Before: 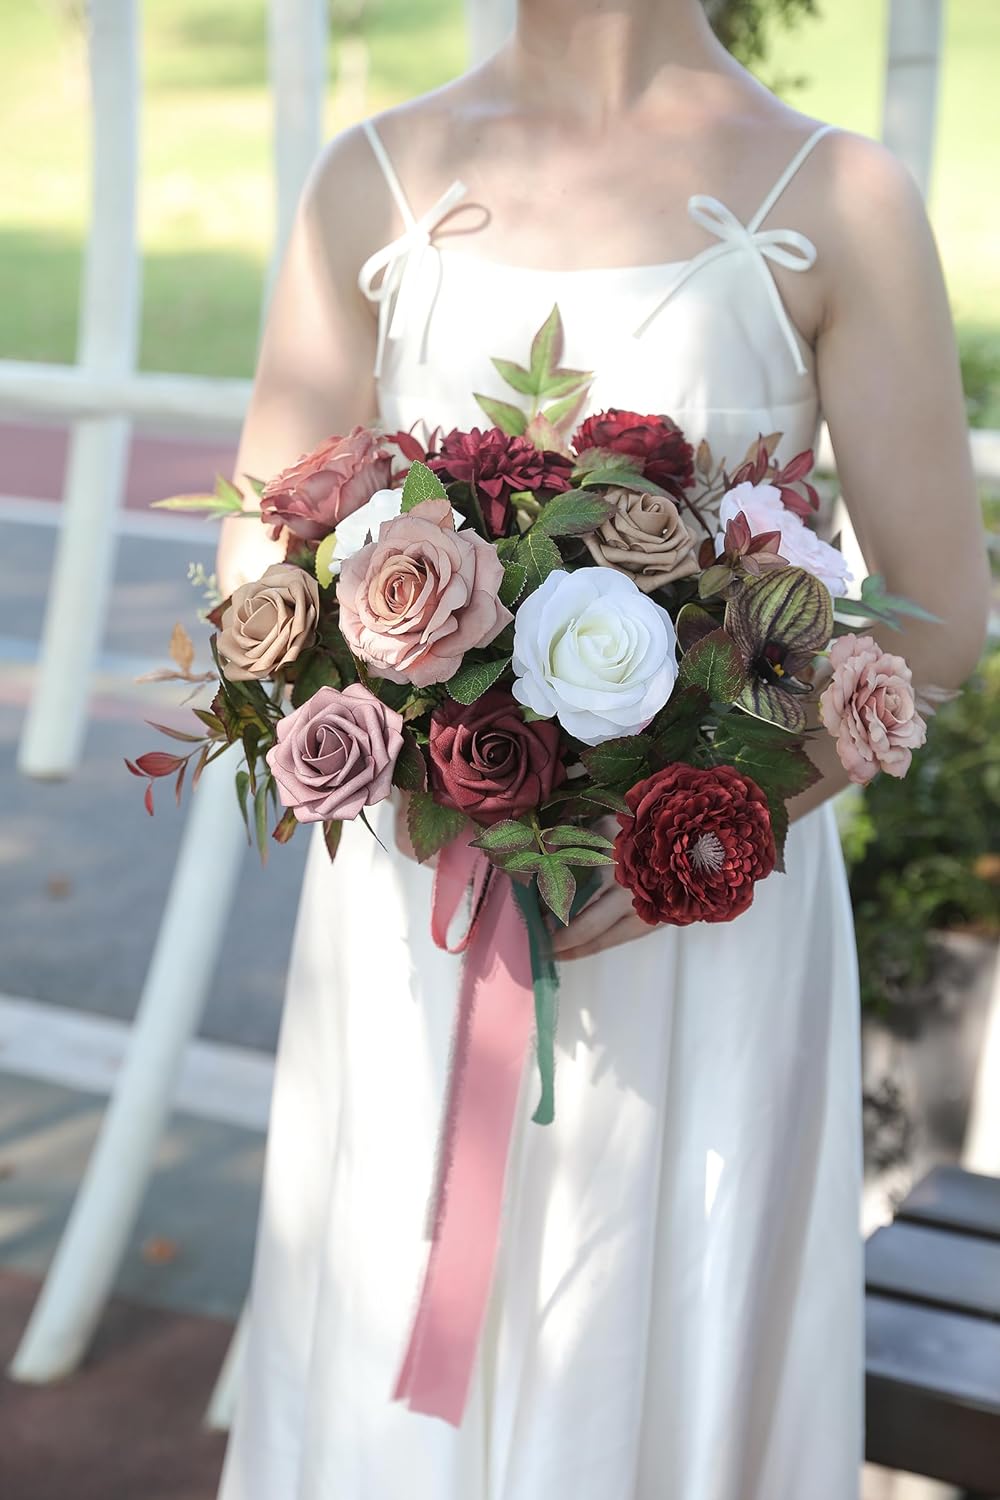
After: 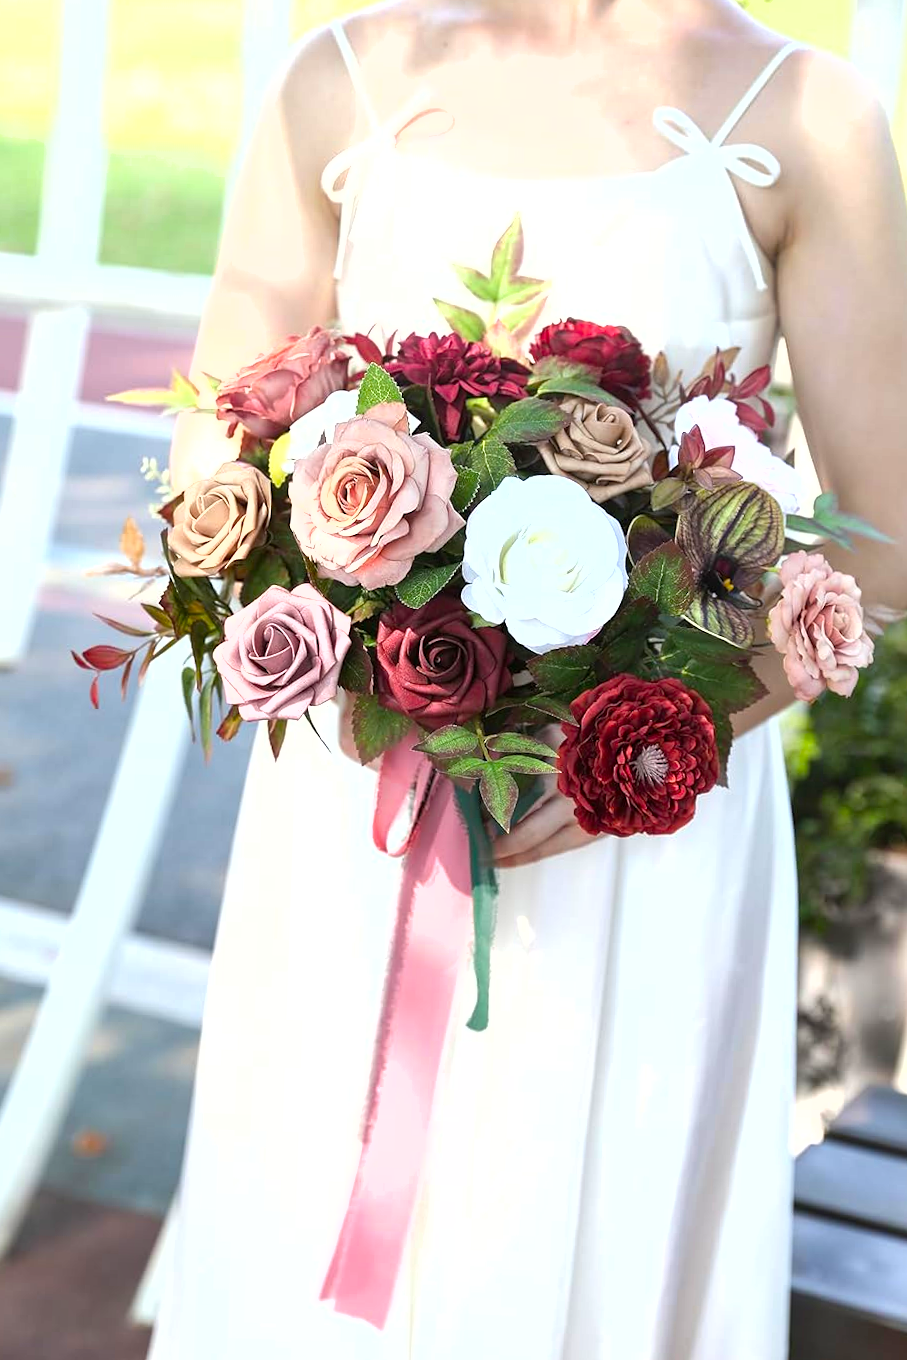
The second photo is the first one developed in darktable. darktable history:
exposure: black level correction 0.001, compensate highlight preservation false
levels: levels [0, 0.394, 0.787]
shadows and highlights: radius 125.46, shadows 30.51, highlights -30.51, low approximation 0.01, soften with gaussian
color balance: output saturation 120%
crop and rotate: angle -1.96°, left 3.097%, top 4.154%, right 1.586%, bottom 0.529%
